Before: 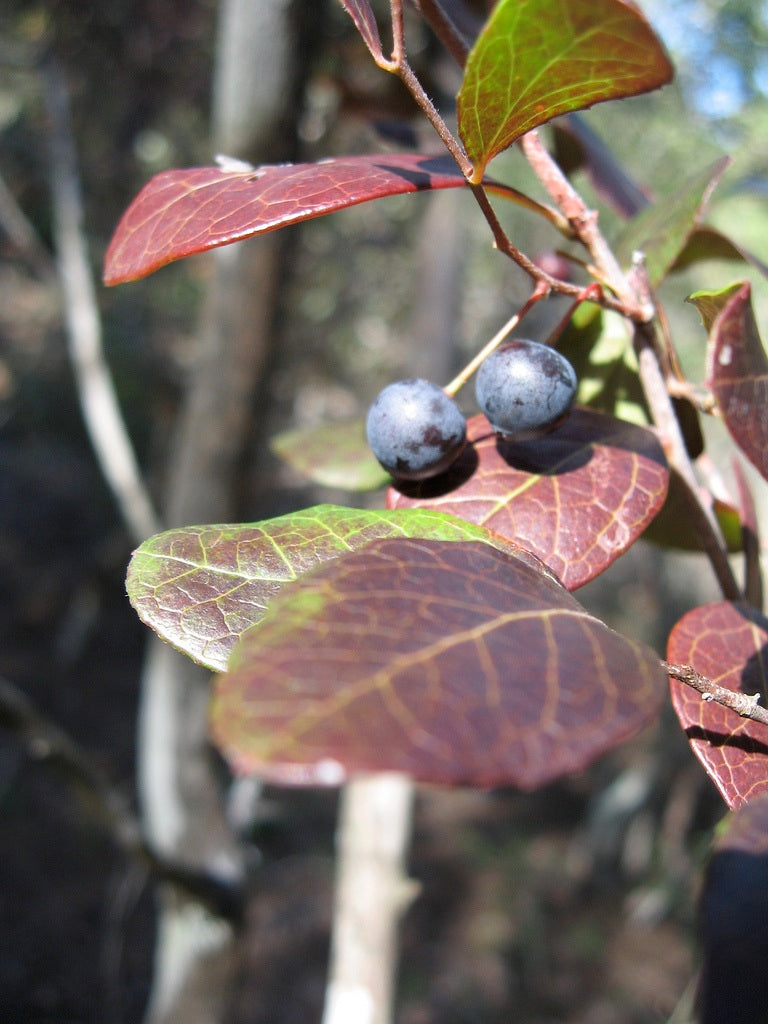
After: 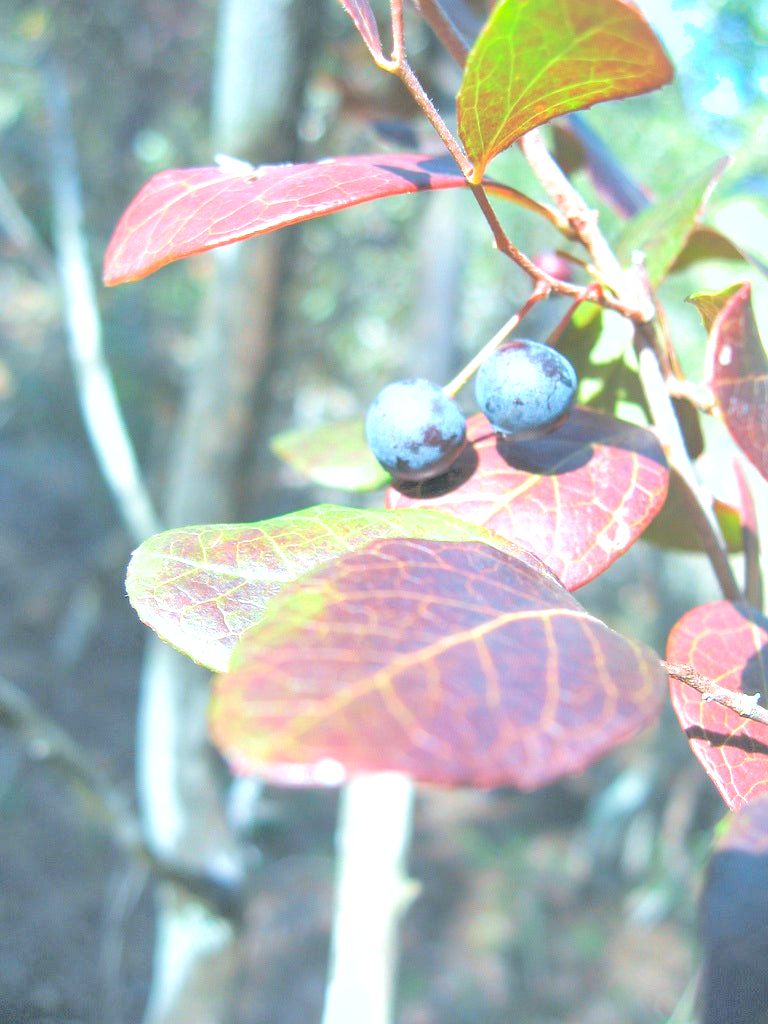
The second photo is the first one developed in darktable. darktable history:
velvia: on, module defaults
color correction: highlights a* -10.11, highlights b* -10.52
exposure: exposure 0.779 EV, compensate highlight preservation false
contrast brightness saturation: brightness 0.98
shadows and highlights: on, module defaults
local contrast: on, module defaults
